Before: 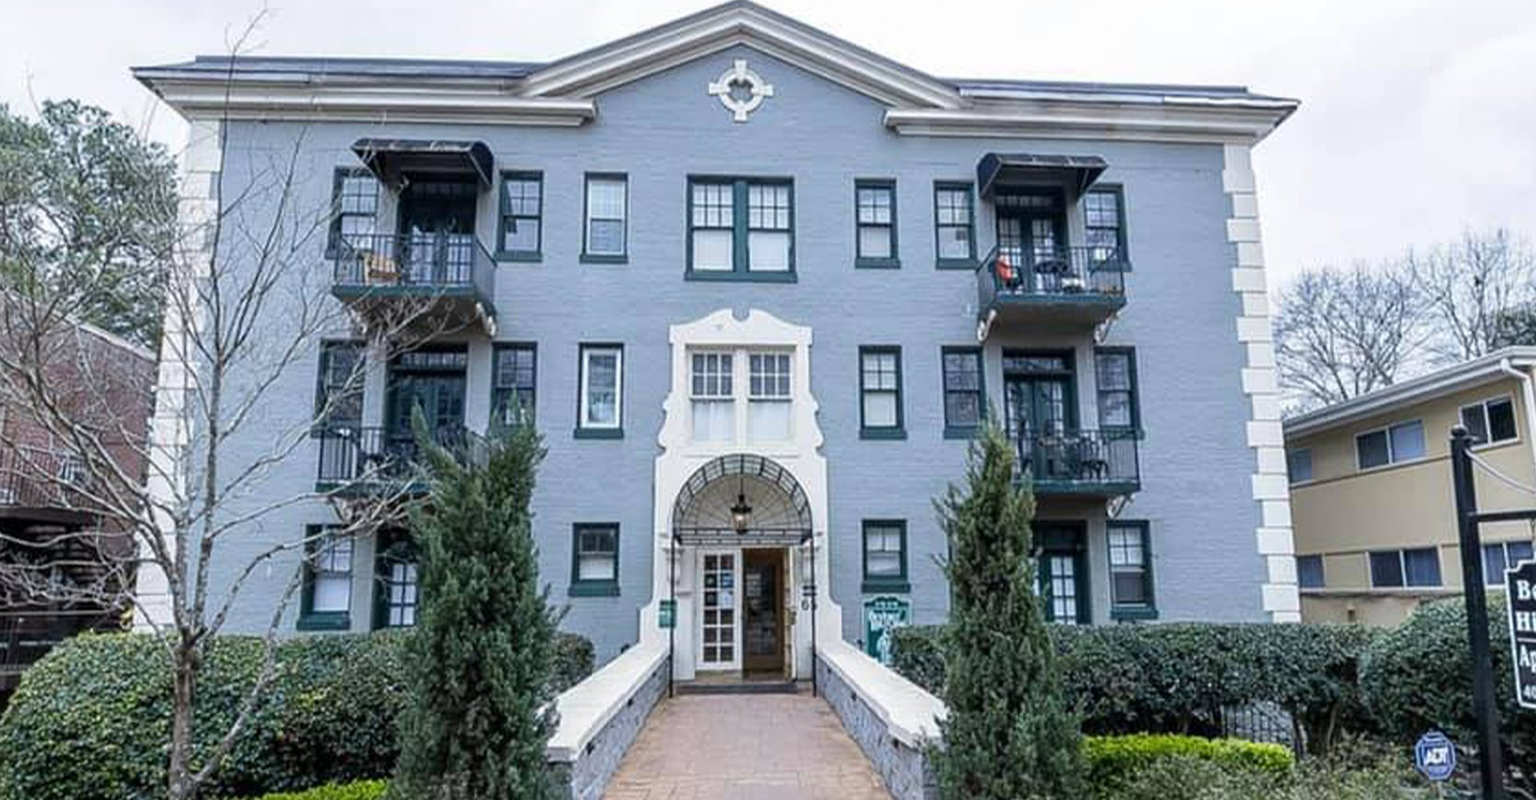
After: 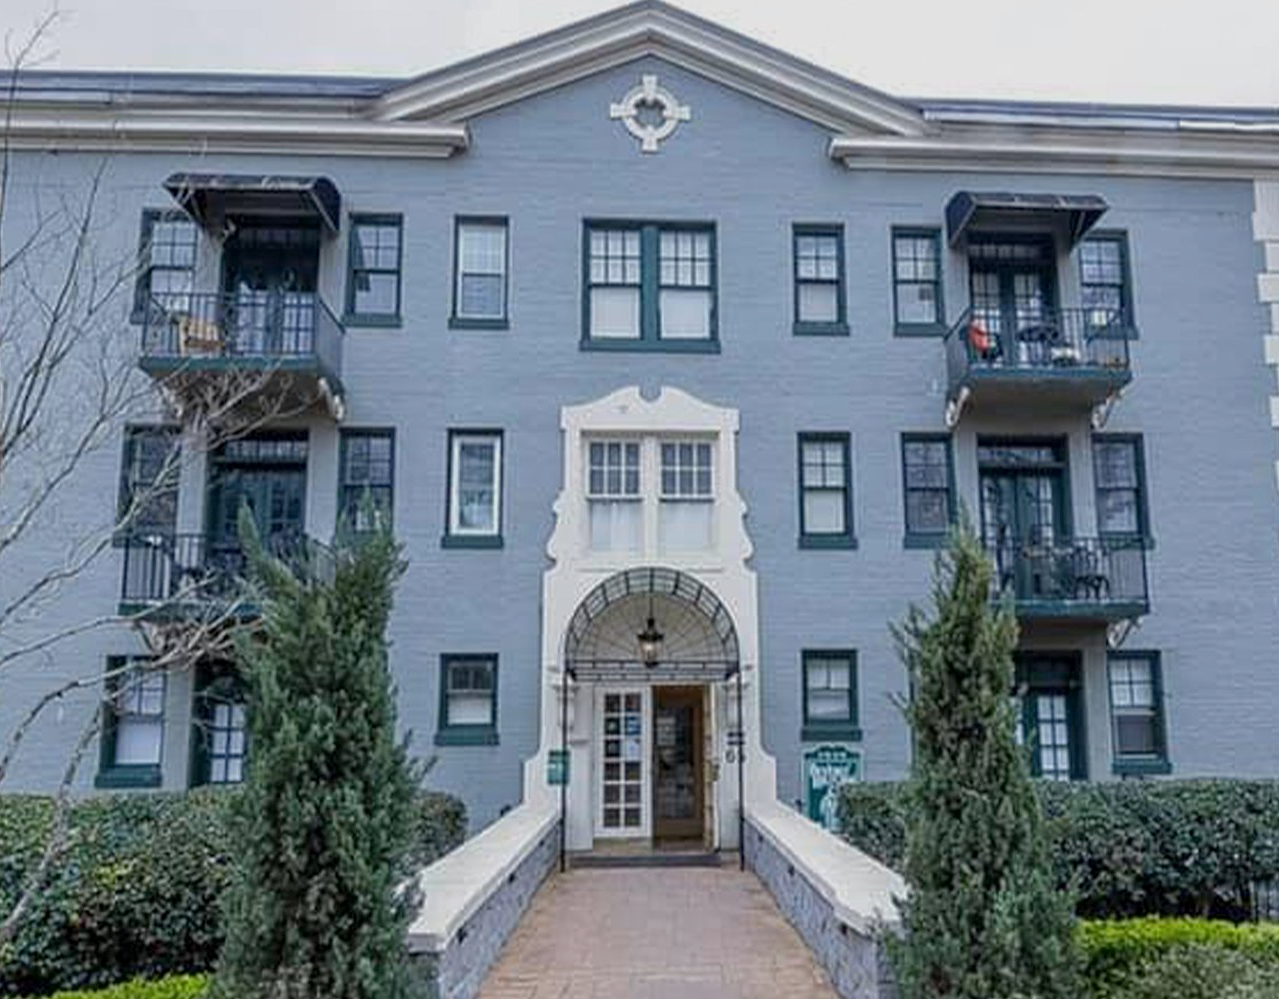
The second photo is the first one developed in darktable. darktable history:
tone equalizer: -8 EV 0.25 EV, -7 EV 0.417 EV, -6 EV 0.417 EV, -5 EV 0.25 EV, -3 EV -0.25 EV, -2 EV -0.417 EV, -1 EV -0.417 EV, +0 EV -0.25 EV, edges refinement/feathering 500, mask exposure compensation -1.57 EV, preserve details guided filter
contrast equalizer: octaves 7, y [[0.5, 0.502, 0.506, 0.511, 0.52, 0.537], [0.5 ×6], [0.505, 0.509, 0.518, 0.534, 0.553, 0.561], [0 ×6], [0 ×6]]
crop and rotate: left 14.385%, right 18.948%
